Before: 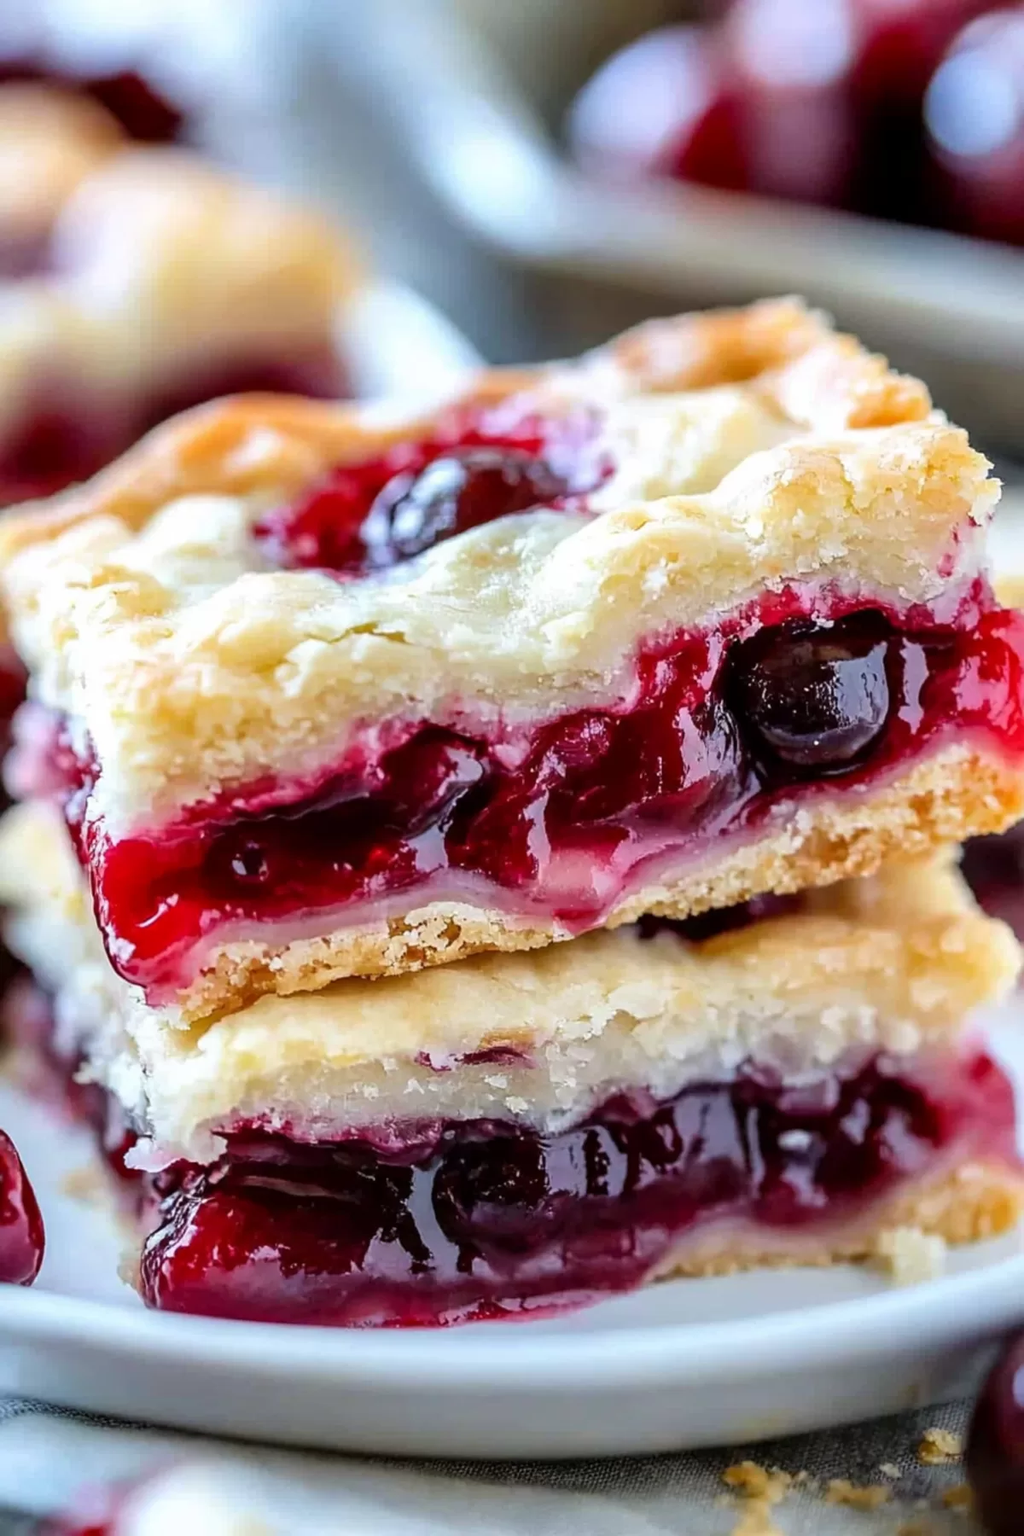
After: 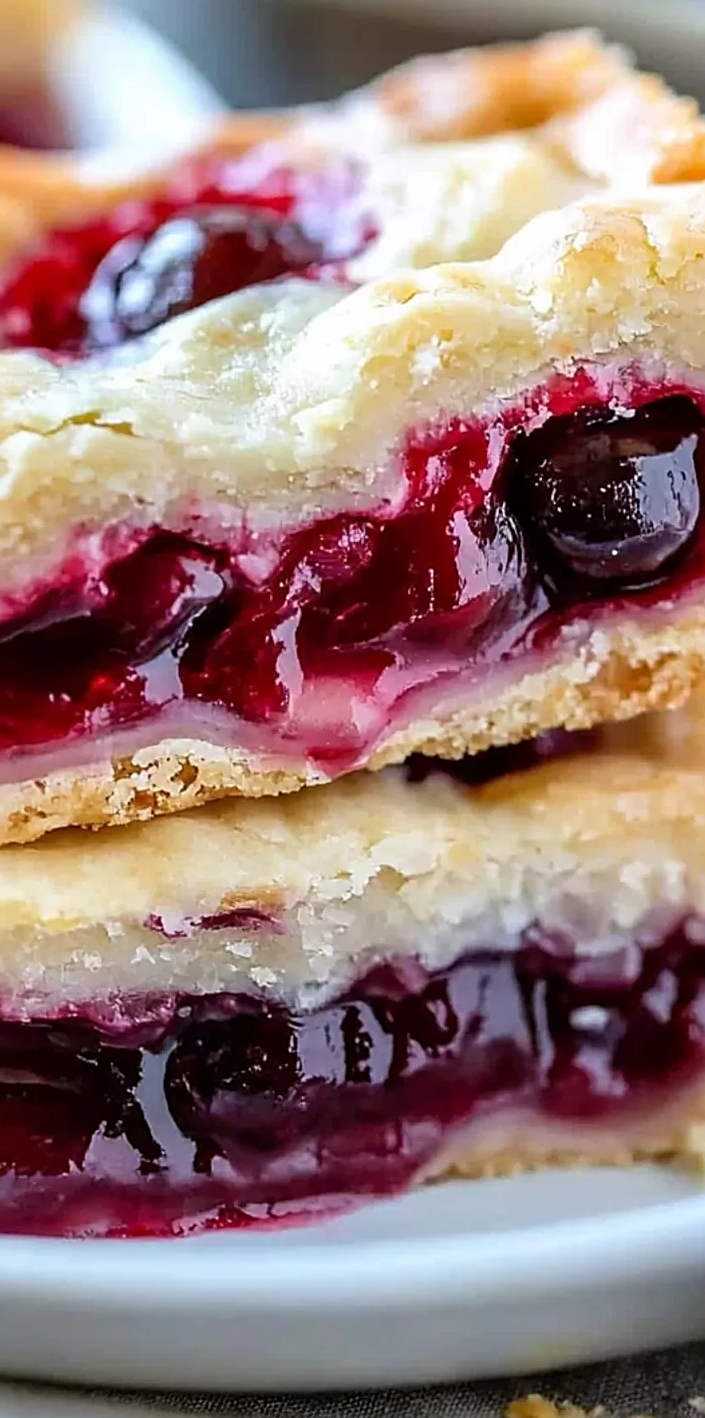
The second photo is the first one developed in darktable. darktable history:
crop and rotate: left 28.581%, top 17.685%, right 12.661%, bottom 3.511%
sharpen: on, module defaults
